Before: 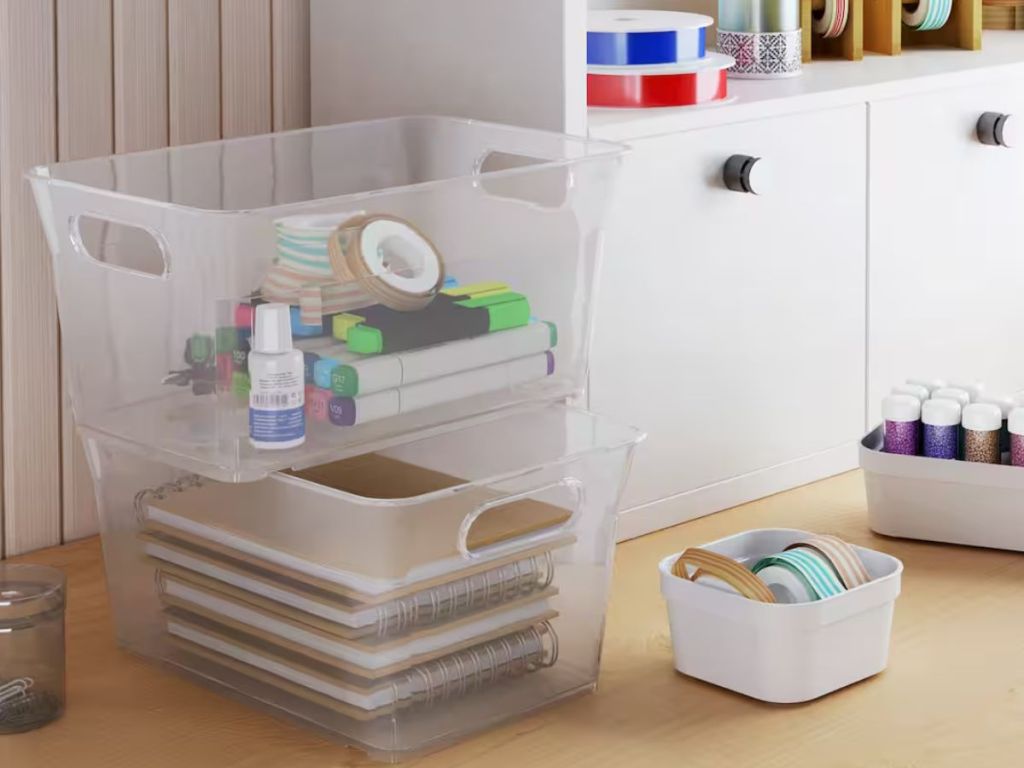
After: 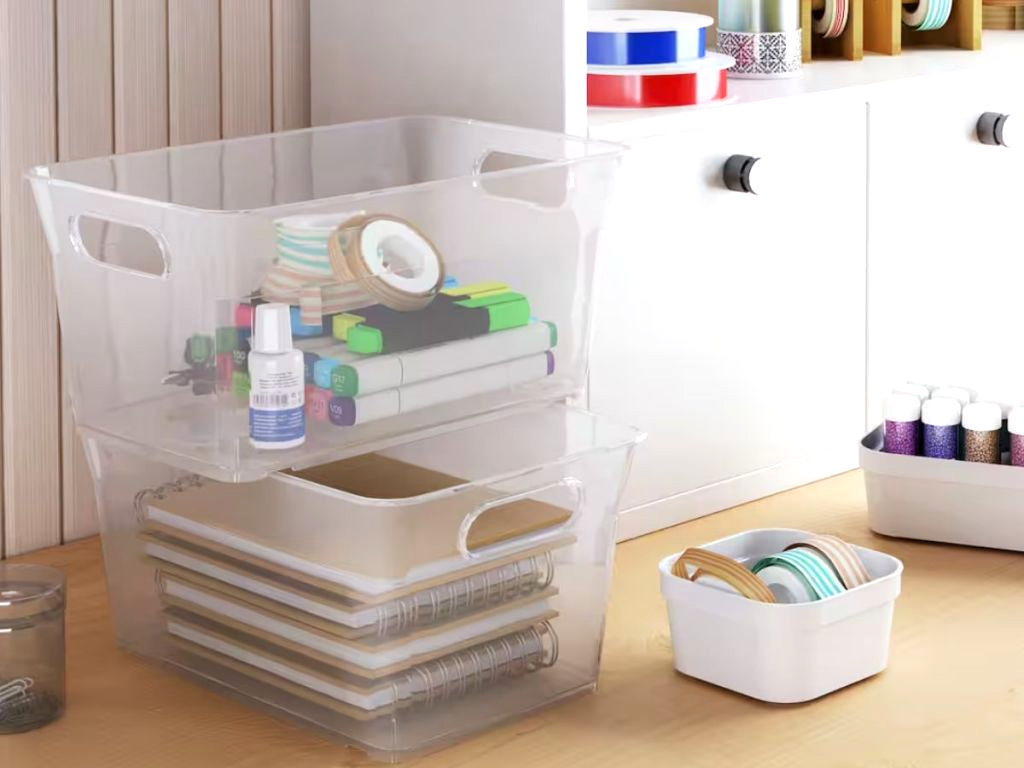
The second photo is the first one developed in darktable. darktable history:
tone equalizer: -8 EV -0.388 EV, -7 EV -0.417 EV, -6 EV -0.302 EV, -5 EV -0.246 EV, -3 EV 0.209 EV, -2 EV 0.329 EV, -1 EV 0.378 EV, +0 EV 0.433 EV, mask exposure compensation -0.492 EV
